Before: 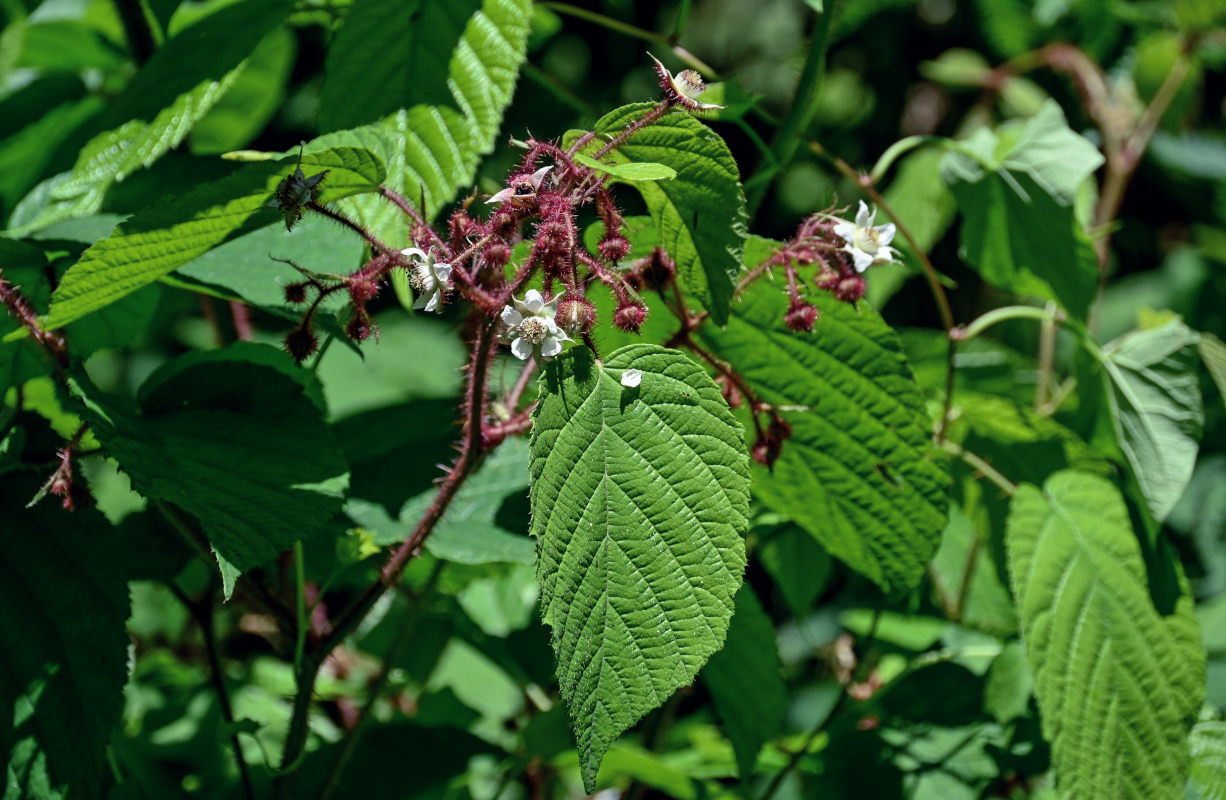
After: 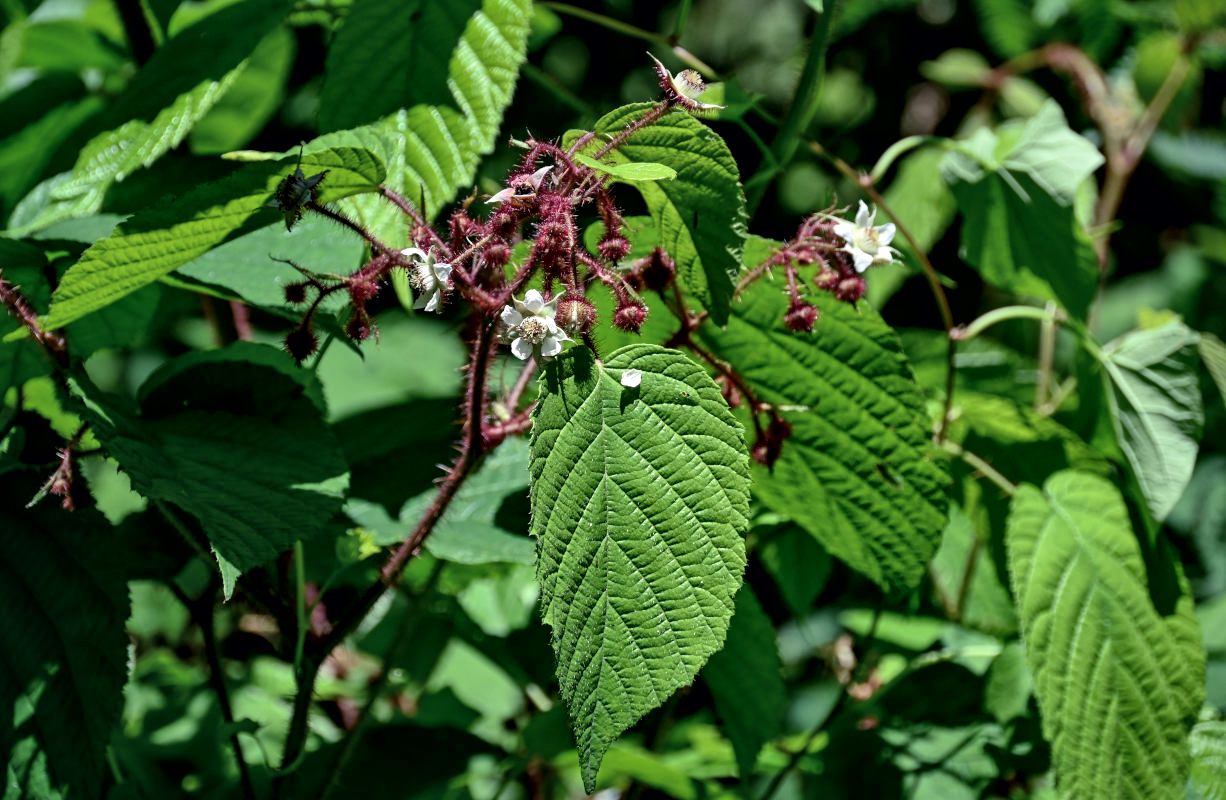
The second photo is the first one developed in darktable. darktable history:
local contrast: mode bilateral grid, contrast 24, coarseness 59, detail 151%, midtone range 0.2
